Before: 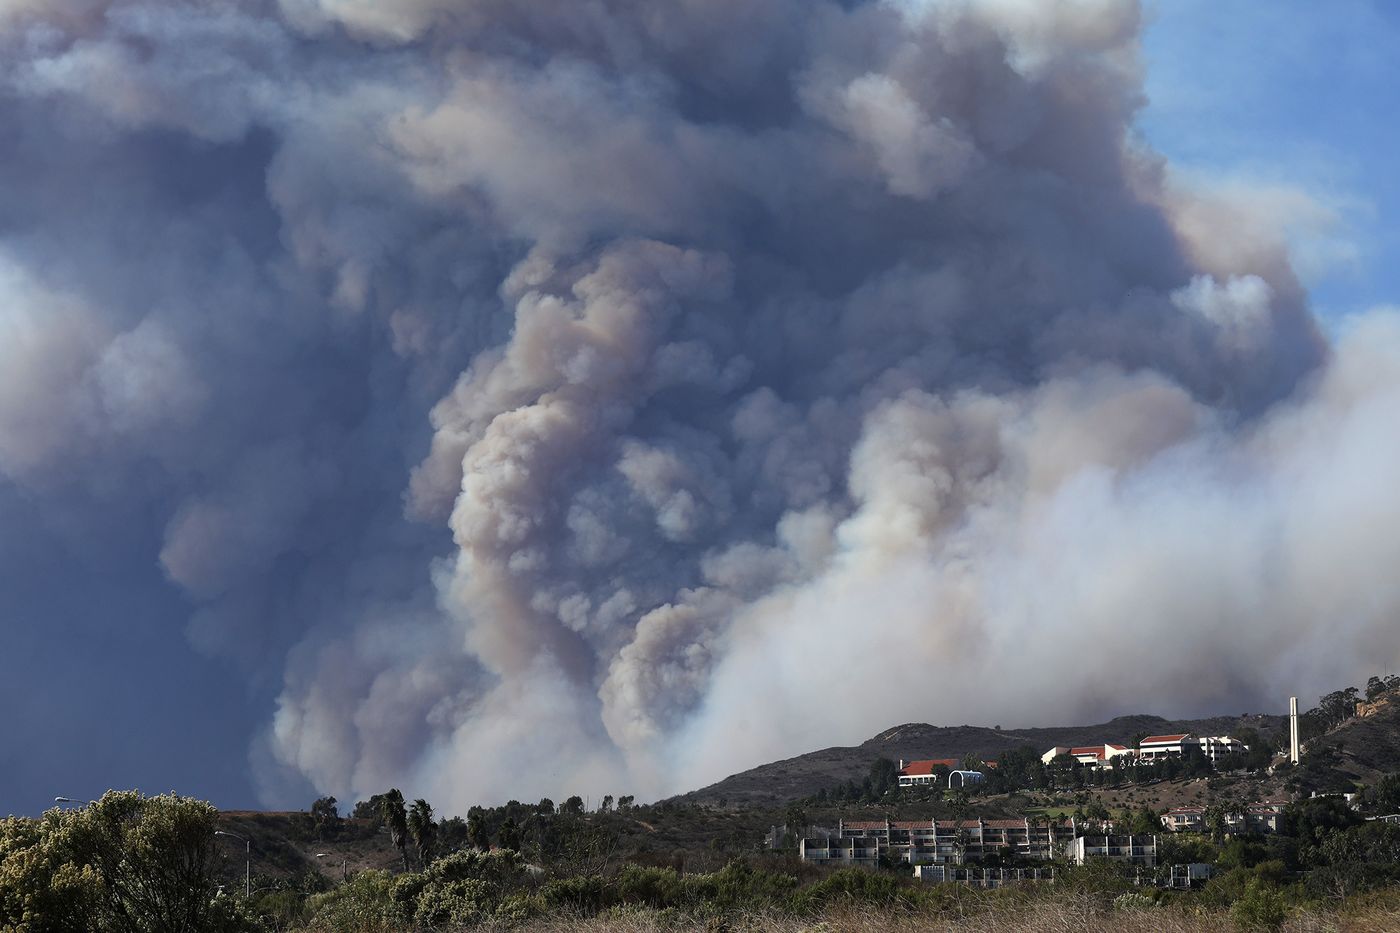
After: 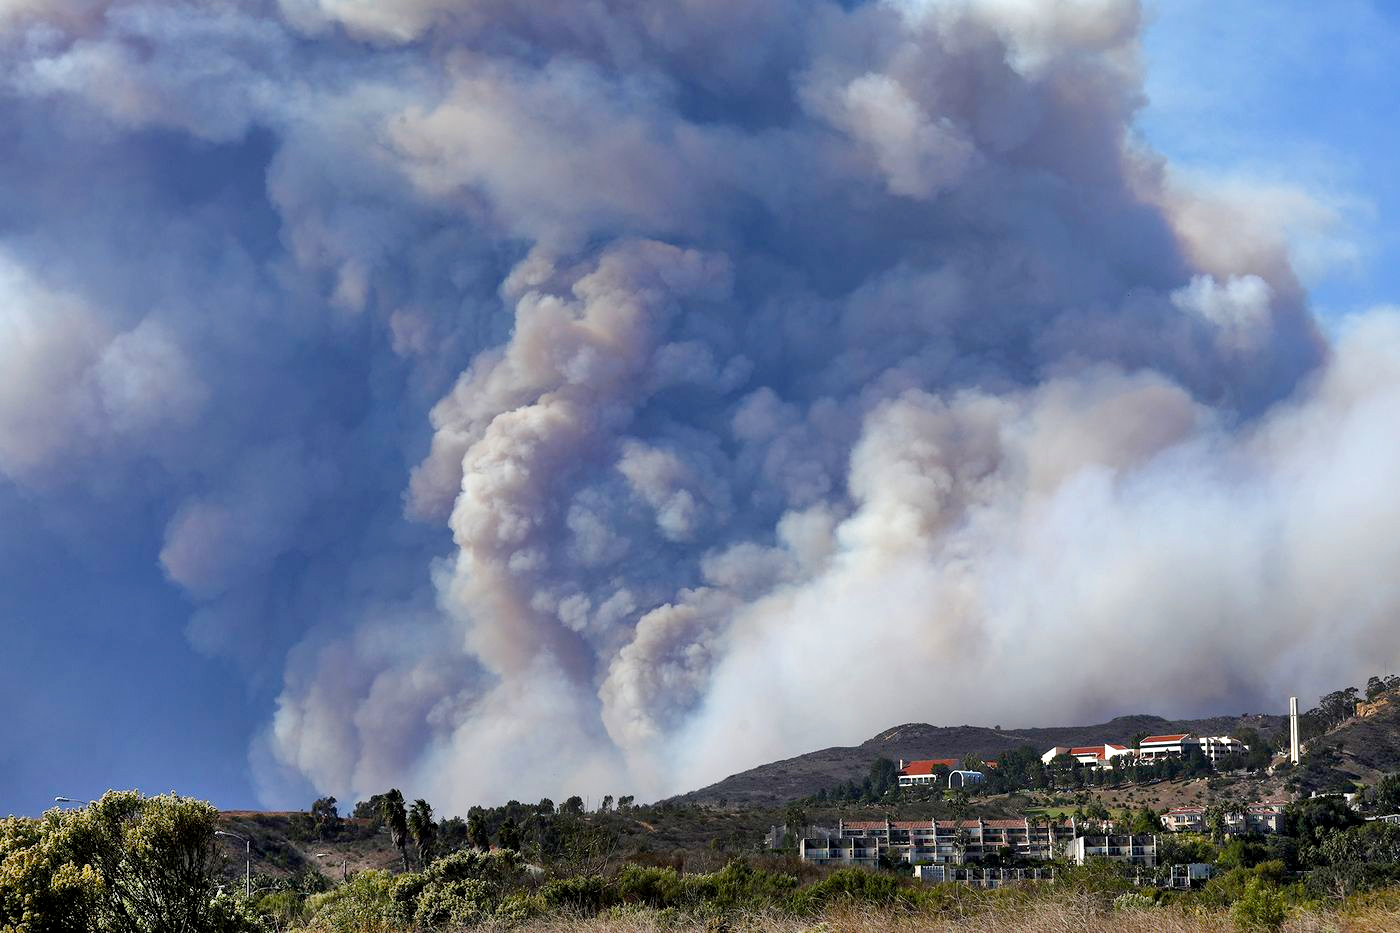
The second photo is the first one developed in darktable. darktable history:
shadows and highlights: shadows 75.59, highlights -25.28, highlights color adjustment 53.36%, soften with gaussian
color balance rgb: global offset › luminance -0.495%, perceptual saturation grading › global saturation 20%, perceptual saturation grading › highlights -50.043%, perceptual saturation grading › shadows 31.064%, perceptual brilliance grading › global brilliance 9.981%, perceptual brilliance grading › shadows 14.197%, global vibrance 20%
